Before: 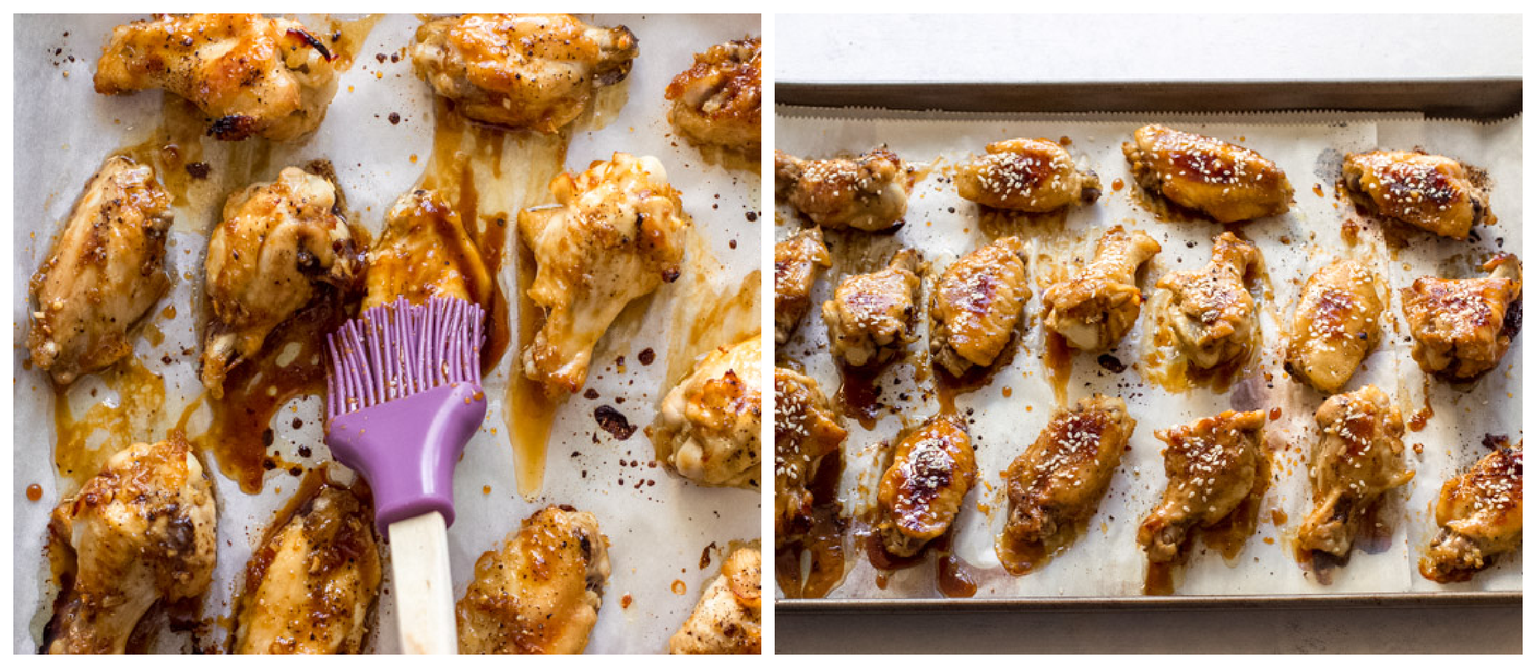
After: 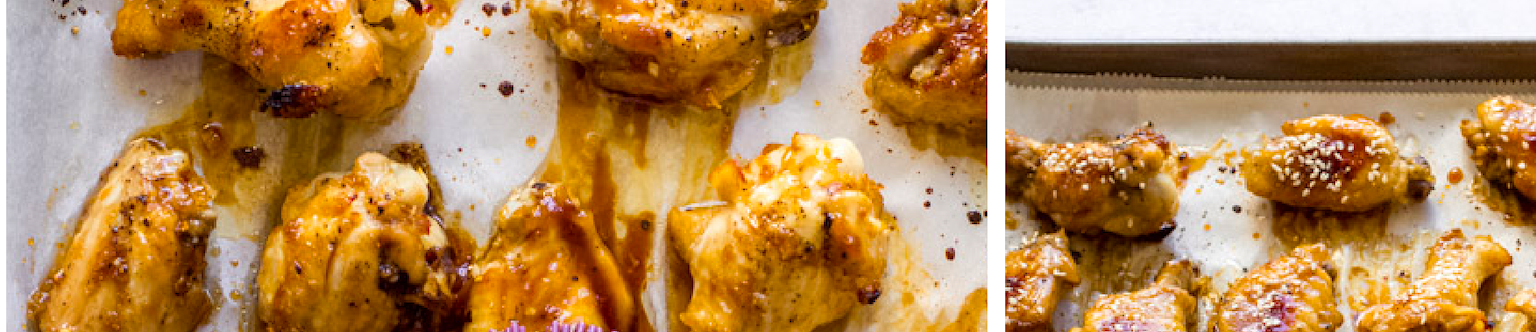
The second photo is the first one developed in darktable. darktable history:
crop: left 0.579%, top 7.627%, right 23.167%, bottom 54.275%
color balance rgb: perceptual saturation grading › global saturation 20%, global vibrance 20%
